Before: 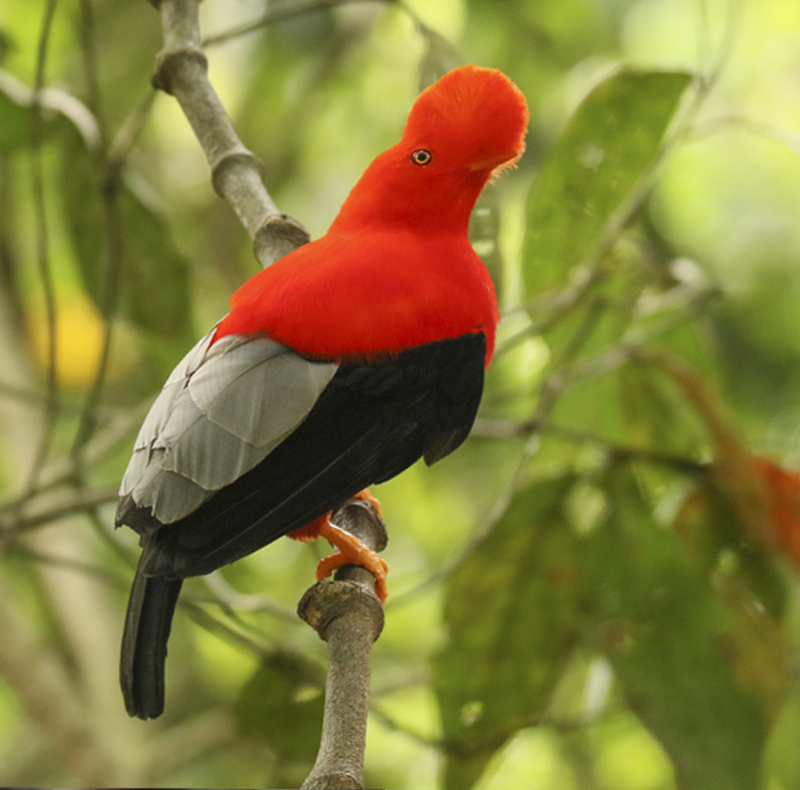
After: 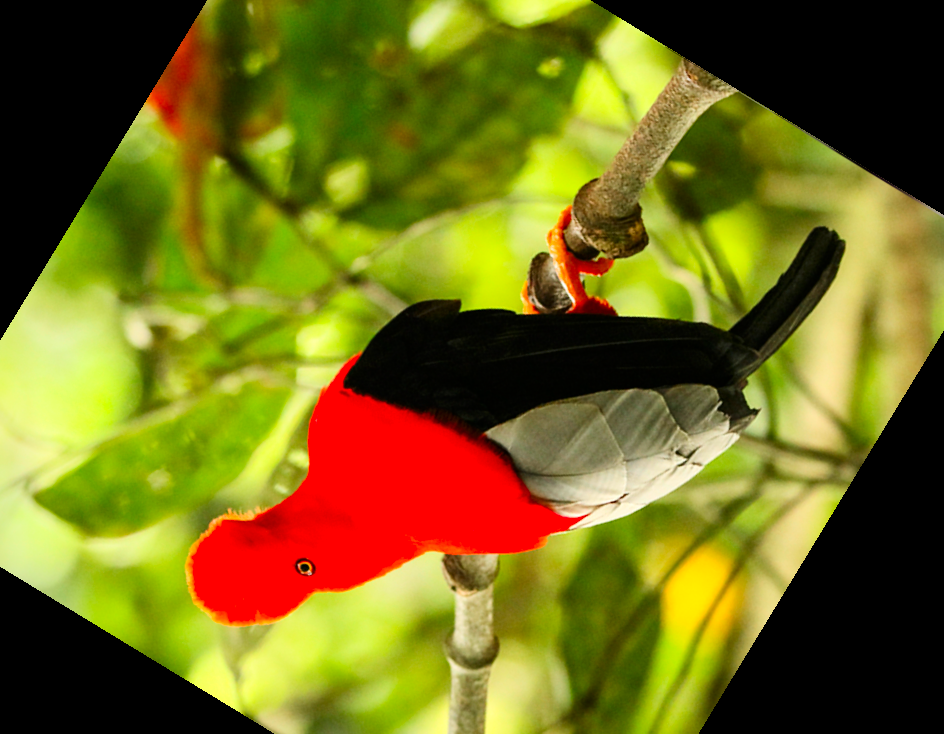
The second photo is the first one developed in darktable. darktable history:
vignetting: fall-off start 91.19%
color zones: curves: ch1 [(0, 0.525) (0.143, 0.556) (0.286, 0.52) (0.429, 0.5) (0.571, 0.5) (0.714, 0.5) (0.857, 0.503) (1, 0.525)]
color balance: contrast 10%
contrast brightness saturation: contrast 0.15, brightness -0.01, saturation 0.1
tone curve: curves: ch0 [(0, 0) (0.004, 0.001) (0.133, 0.112) (0.325, 0.362) (0.832, 0.893) (1, 1)], color space Lab, linked channels, preserve colors none
crop and rotate: angle 148.68°, left 9.111%, top 15.603%, right 4.588%, bottom 17.041%
